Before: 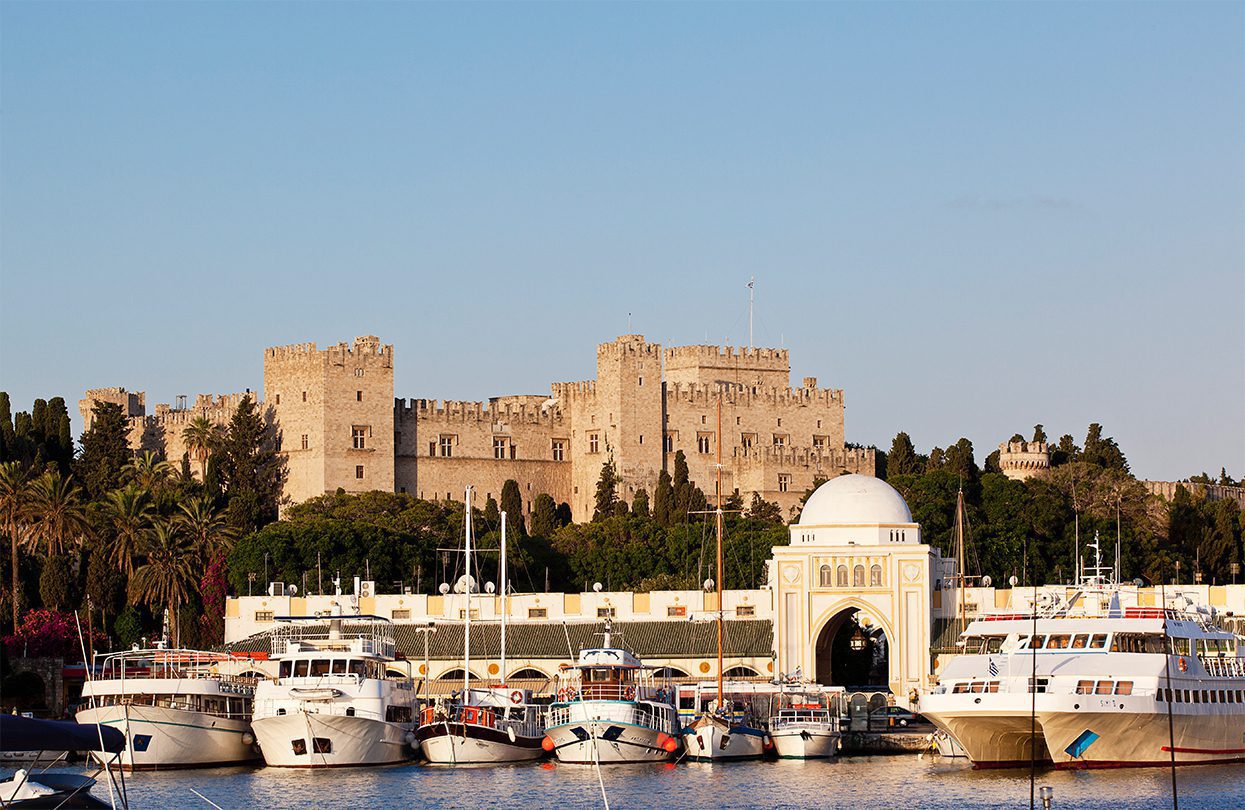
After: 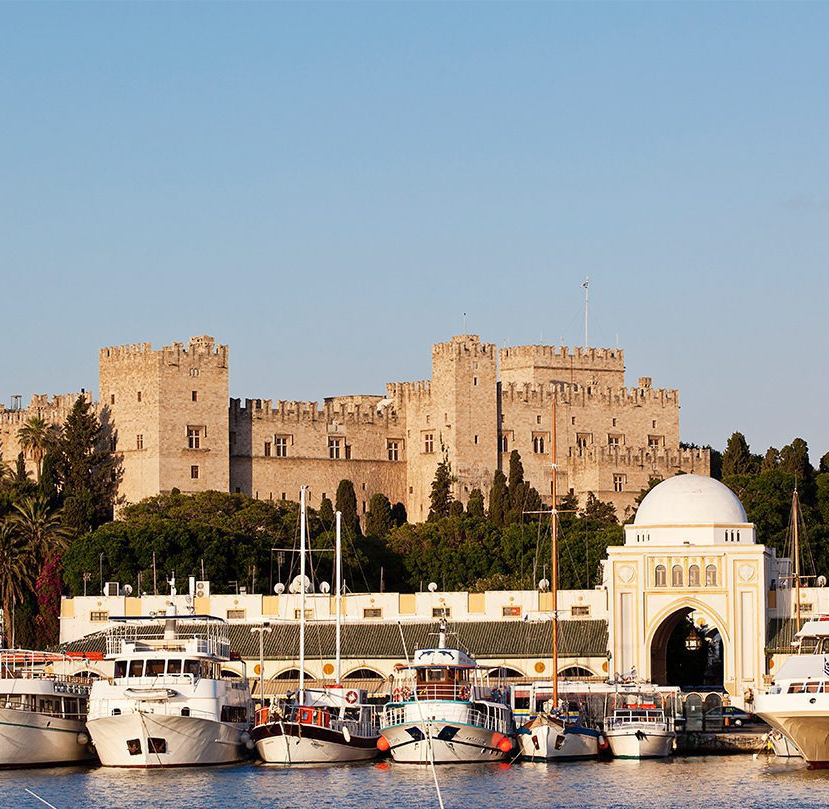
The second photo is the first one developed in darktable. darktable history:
crop and rotate: left 13.326%, right 20.063%
